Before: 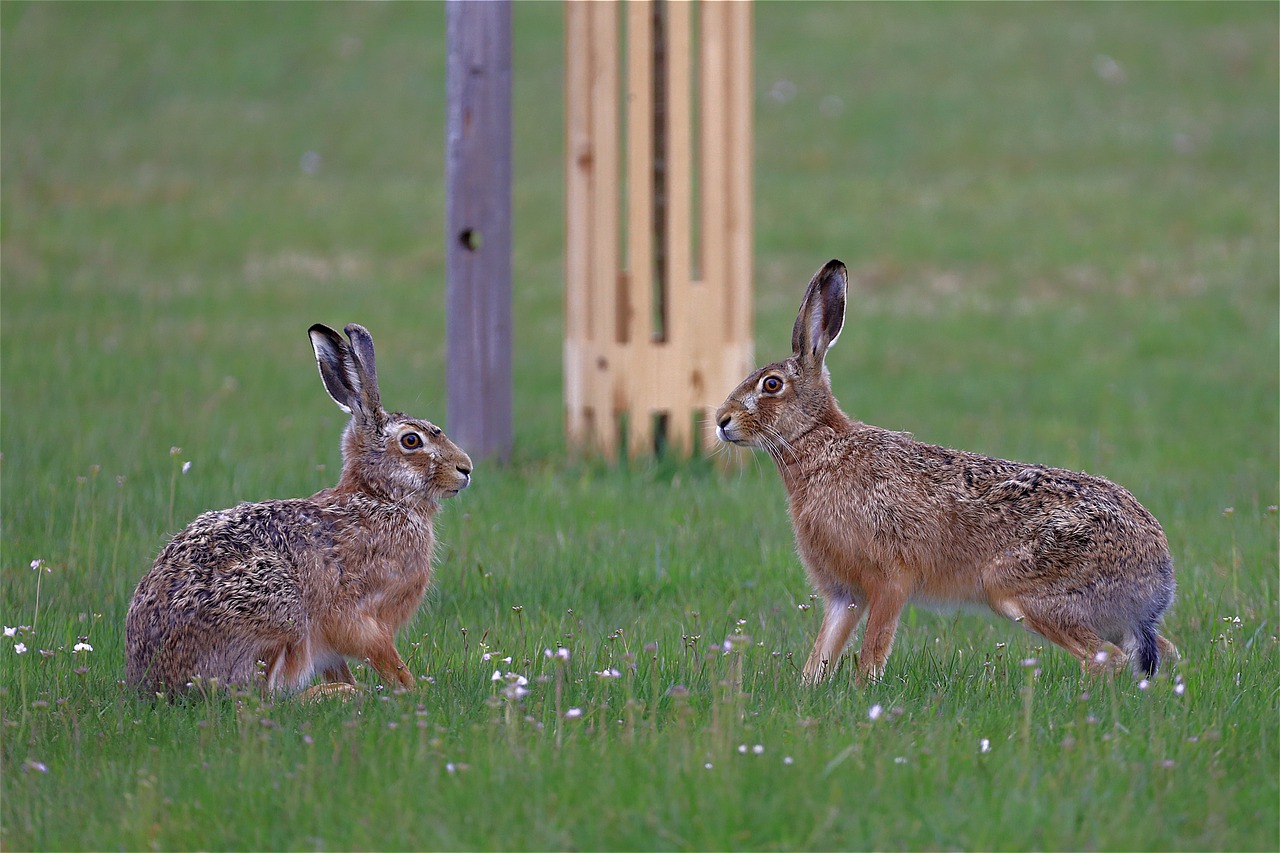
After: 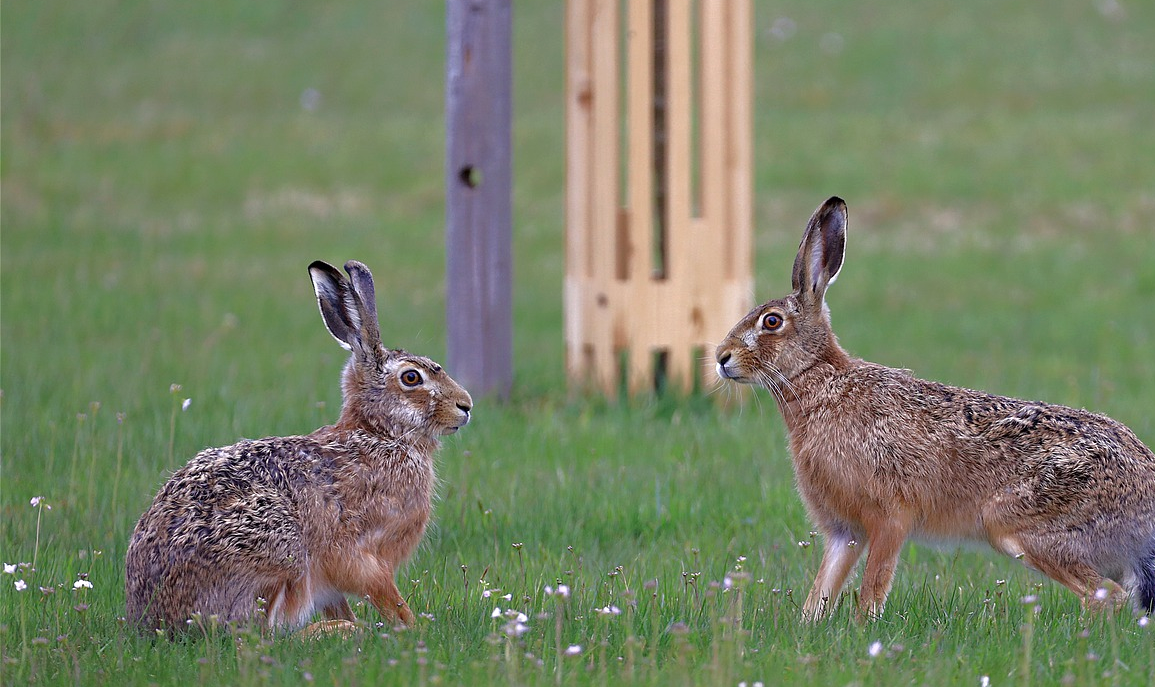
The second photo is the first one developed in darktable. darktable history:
crop: top 7.49%, right 9.717%, bottom 11.943%
exposure: exposure 0.197 EV, compensate highlight preservation false
